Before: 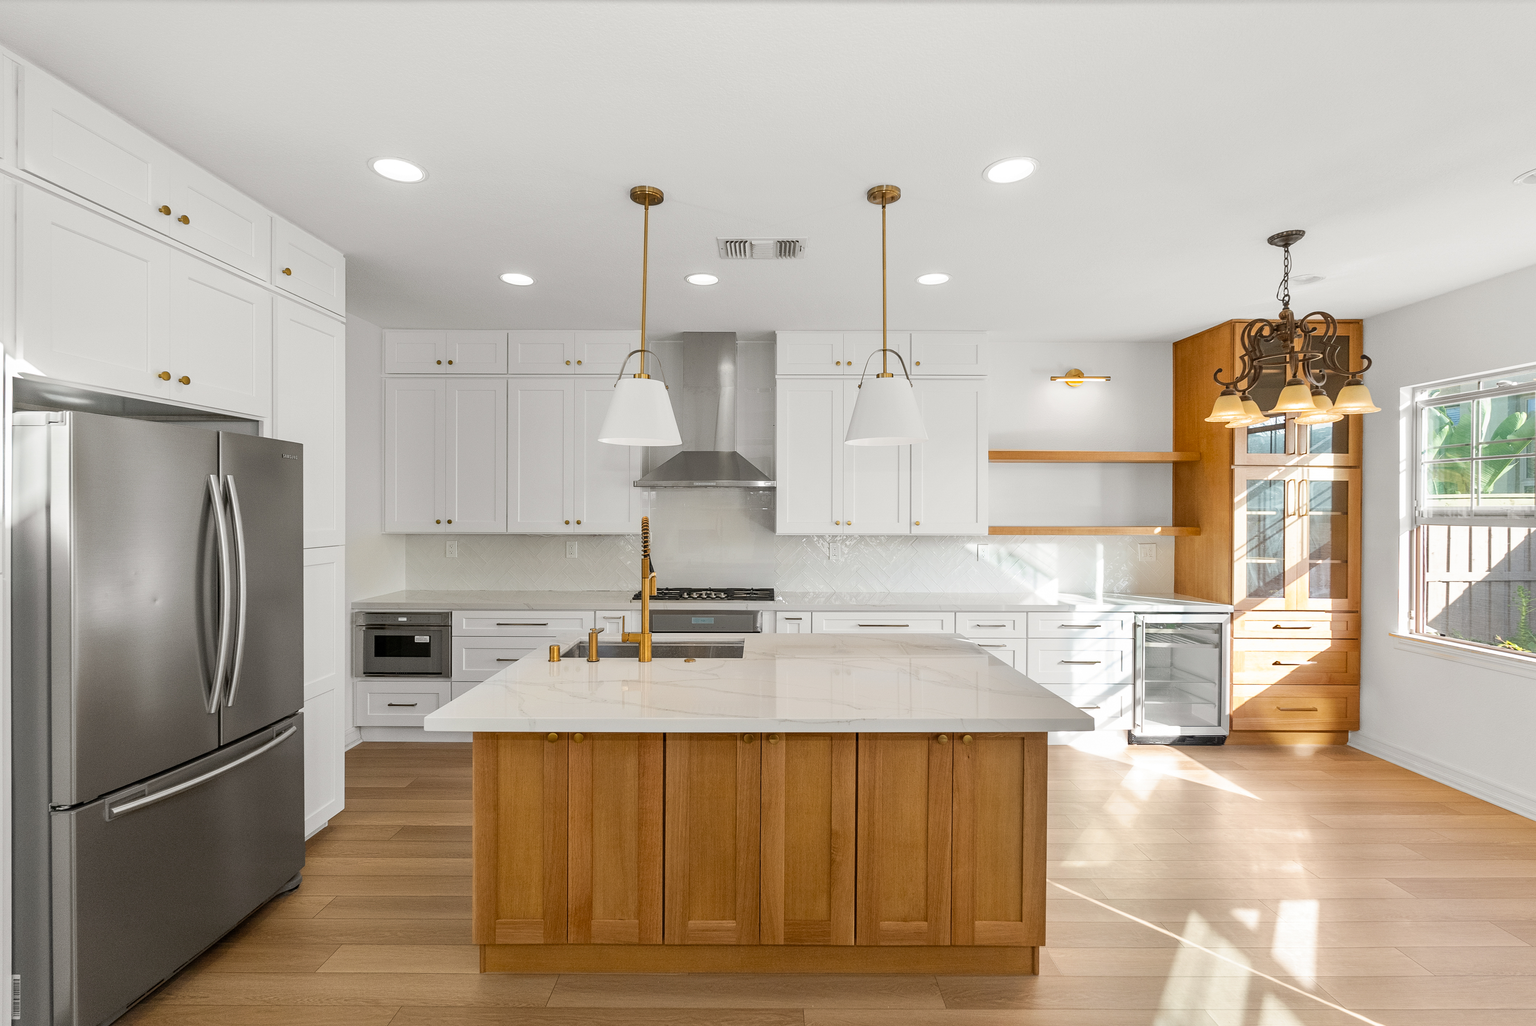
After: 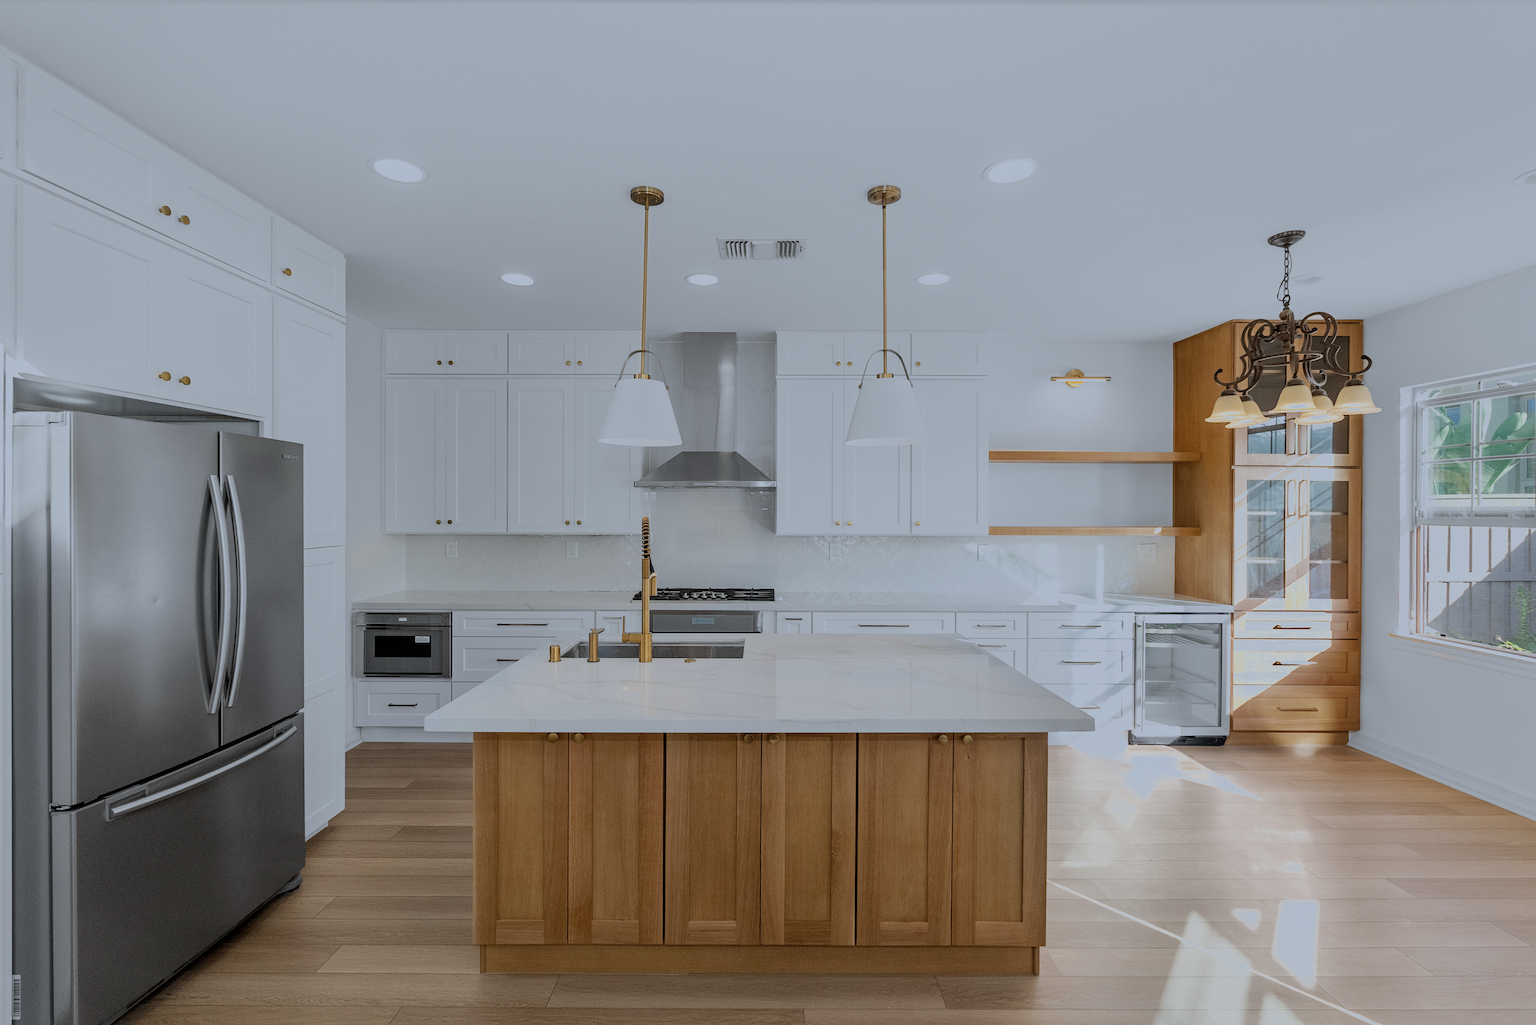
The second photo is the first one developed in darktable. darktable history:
exposure: exposure -0.293 EV, compensate highlight preservation false
color calibration: x 0.372, y 0.386, temperature 4283.97 K
filmic rgb: black relative exposure -7.82 EV, white relative exposure 4.29 EV, hardness 3.86, color science v6 (2022)
color zones: curves: ch0 [(0, 0.5) (0.125, 0.4) (0.25, 0.5) (0.375, 0.4) (0.5, 0.4) (0.625, 0.35) (0.75, 0.35) (0.875, 0.5)]; ch1 [(0, 0.35) (0.125, 0.45) (0.25, 0.35) (0.375, 0.35) (0.5, 0.35) (0.625, 0.35) (0.75, 0.45) (0.875, 0.35)]; ch2 [(0, 0.6) (0.125, 0.5) (0.25, 0.5) (0.375, 0.6) (0.5, 0.6) (0.625, 0.5) (0.75, 0.5) (0.875, 0.5)]
